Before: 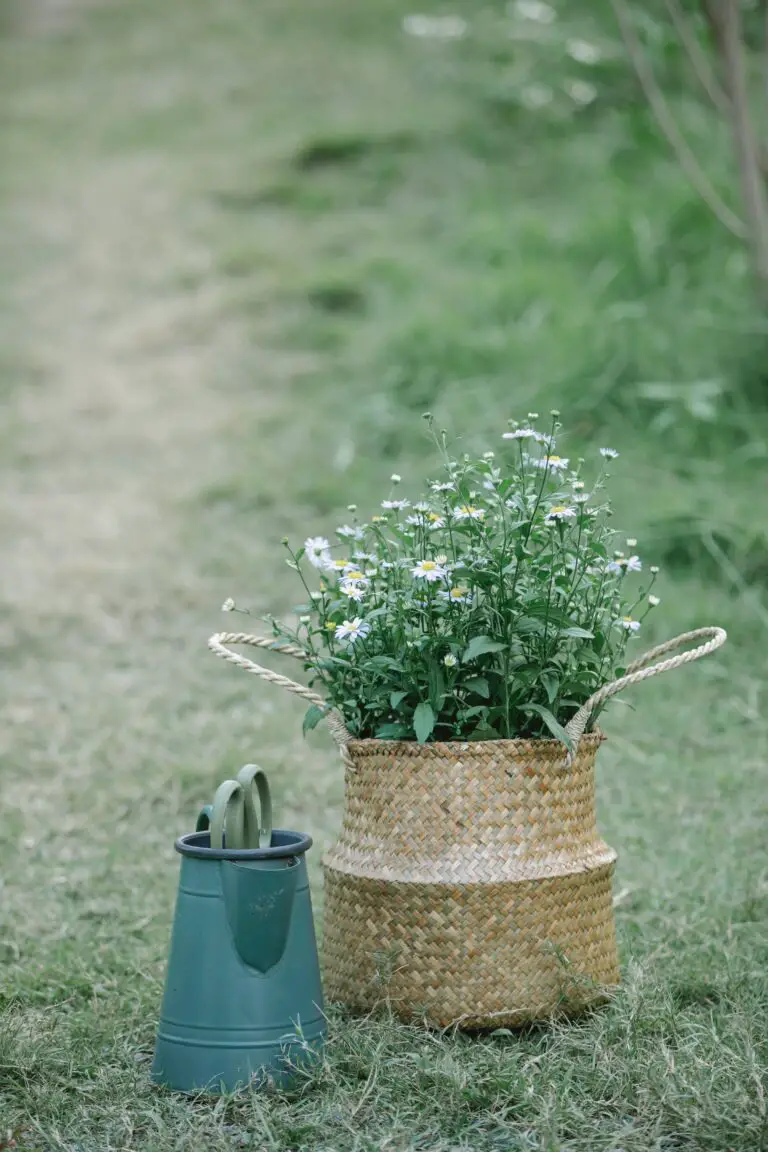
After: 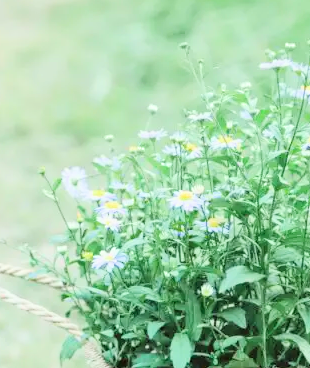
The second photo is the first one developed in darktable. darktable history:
filmic rgb: black relative exposure -7.15 EV, white relative exposure 5.36 EV, hardness 3.02, color science v6 (2022)
exposure: black level correction 0, exposure 1.975 EV, compensate exposure bias true, compensate highlight preservation false
crop: left 31.751%, top 32.172%, right 27.8%, bottom 35.83%
